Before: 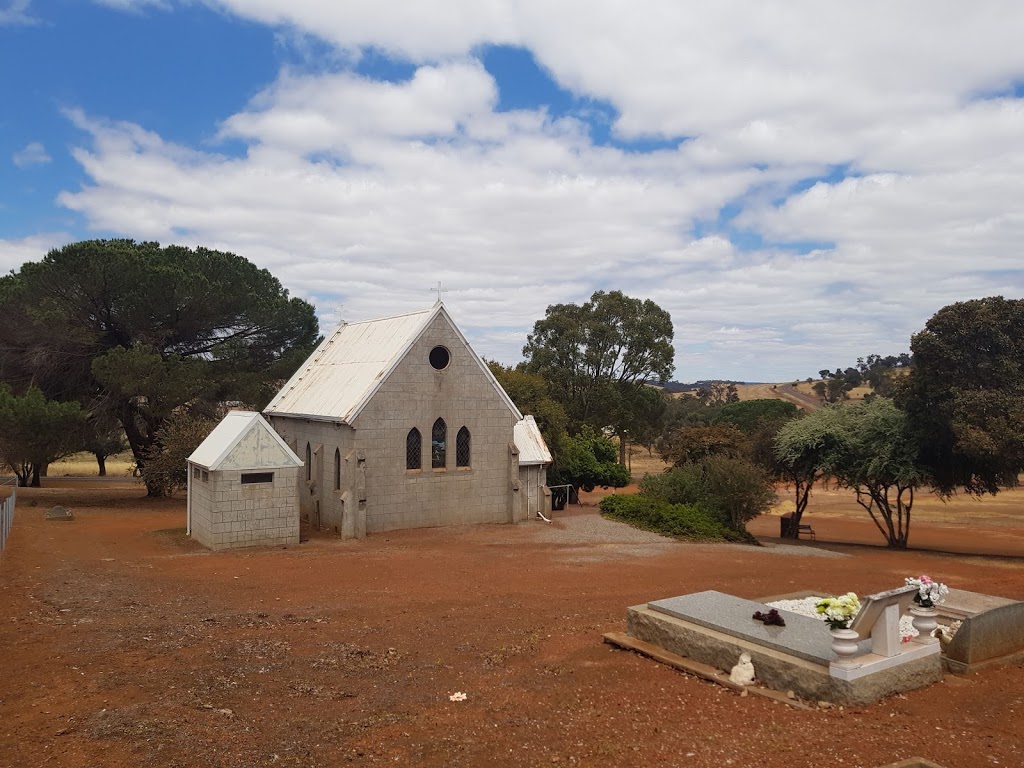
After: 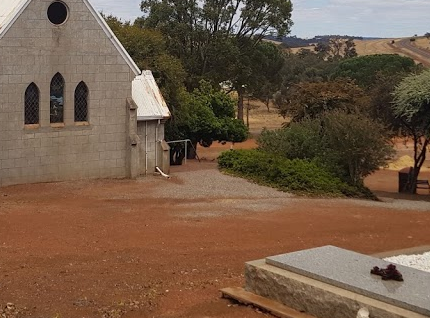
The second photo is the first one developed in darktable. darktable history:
crop: left 37.331%, top 45.041%, right 20.624%, bottom 13.472%
